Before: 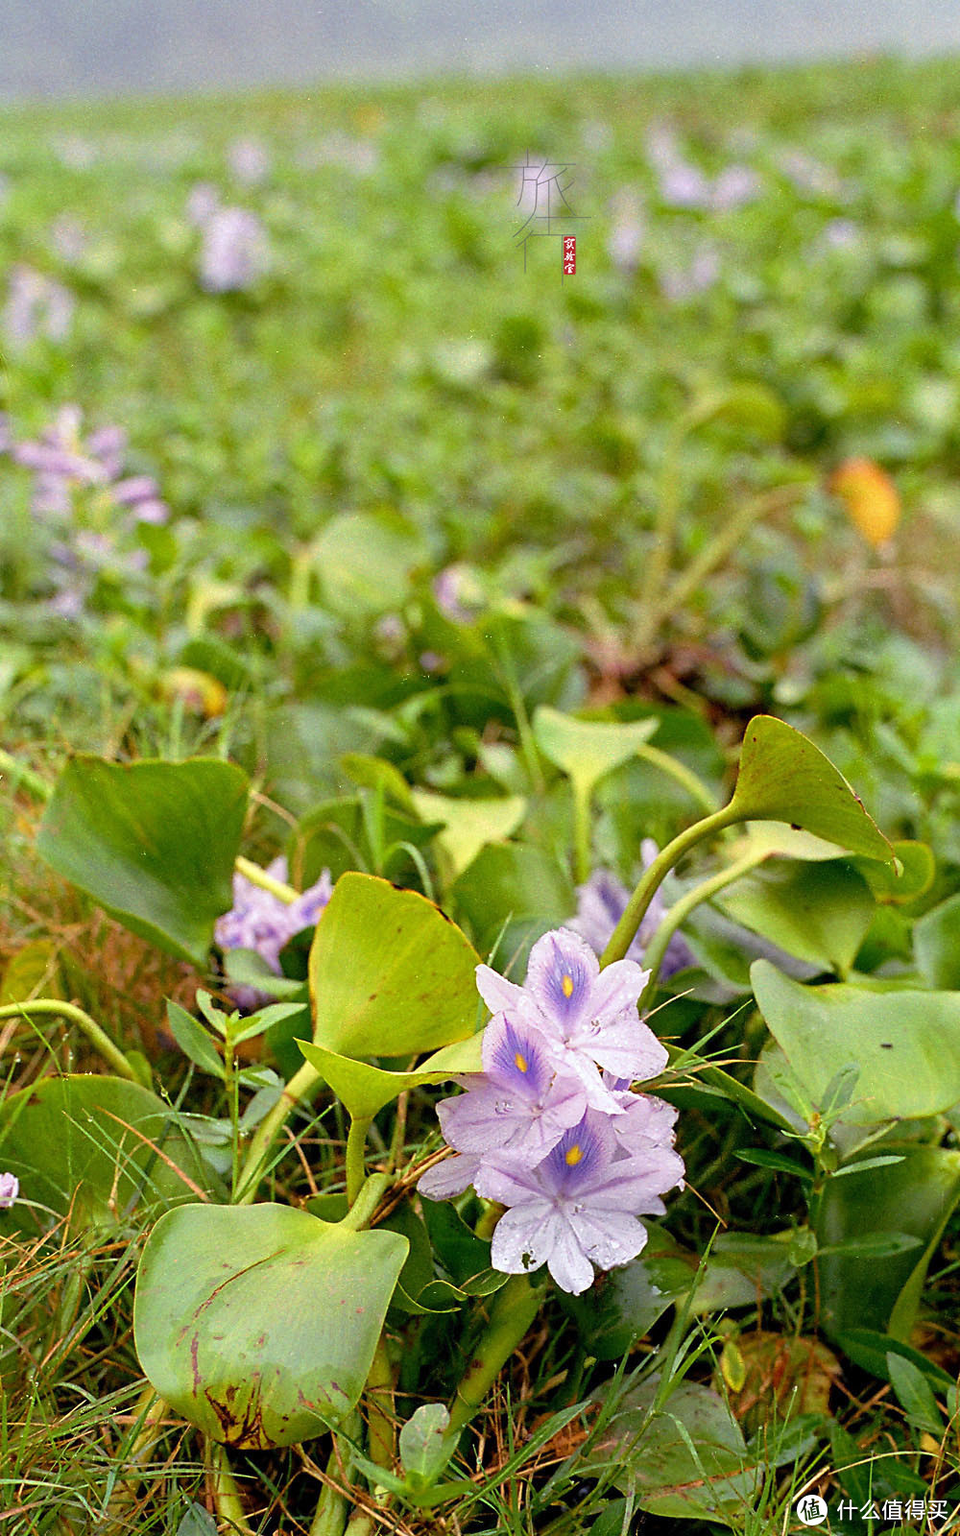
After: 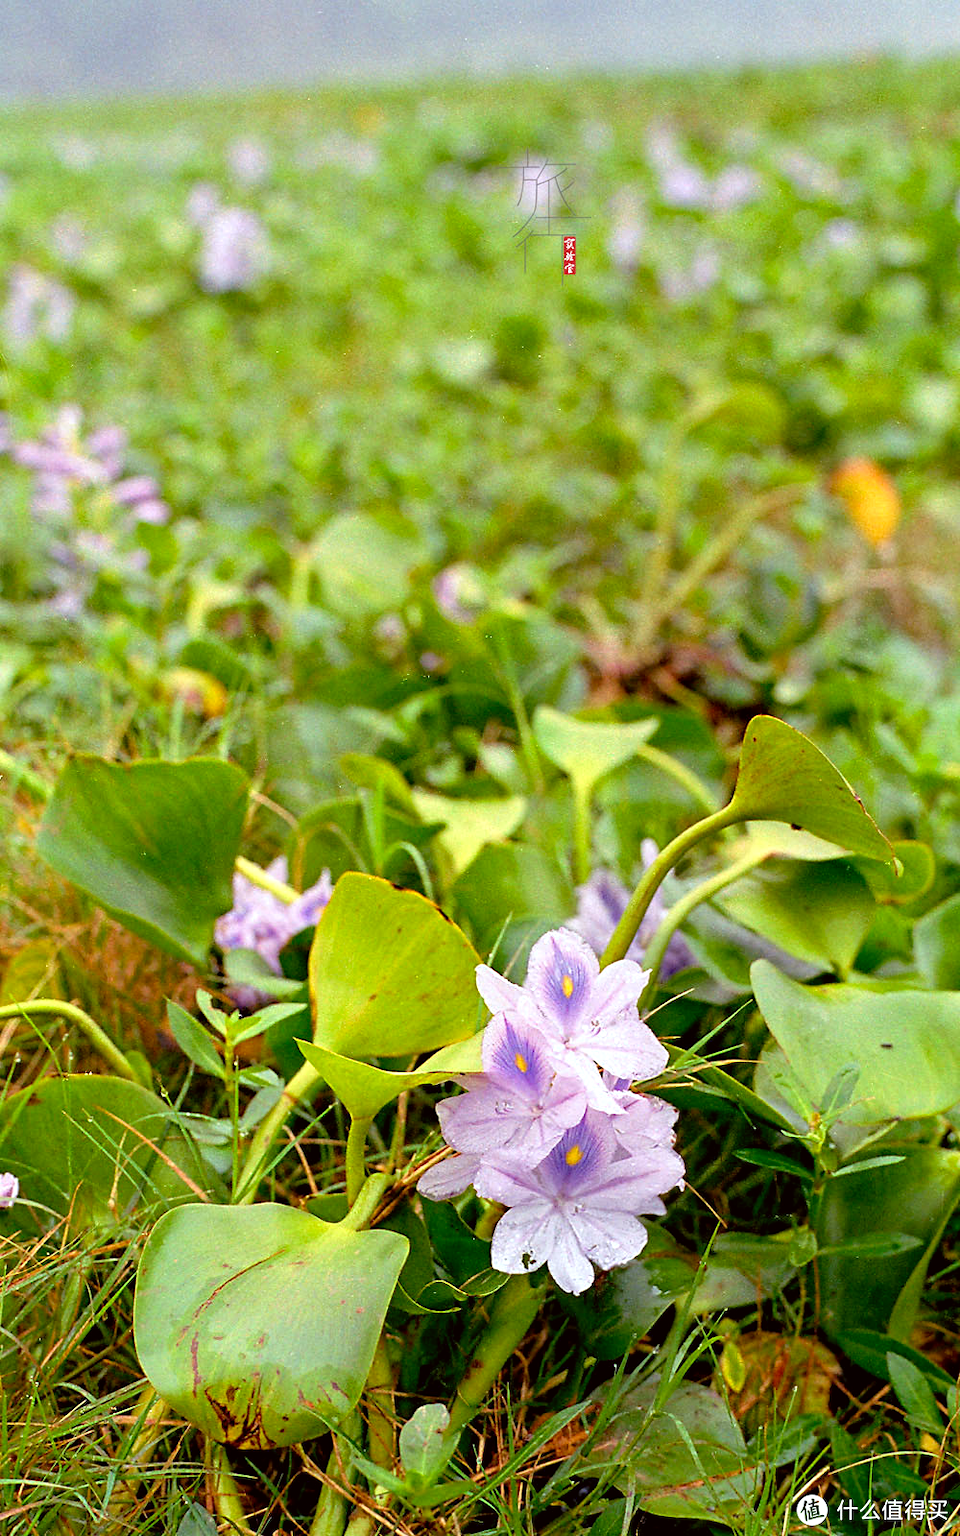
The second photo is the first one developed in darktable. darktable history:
exposure: black level correction 0, exposure 0.2 EV, compensate exposure bias true, compensate highlight preservation false
color correction: highlights a* -2.73, highlights b* -2.09, shadows a* 2.41, shadows b* 2.73
